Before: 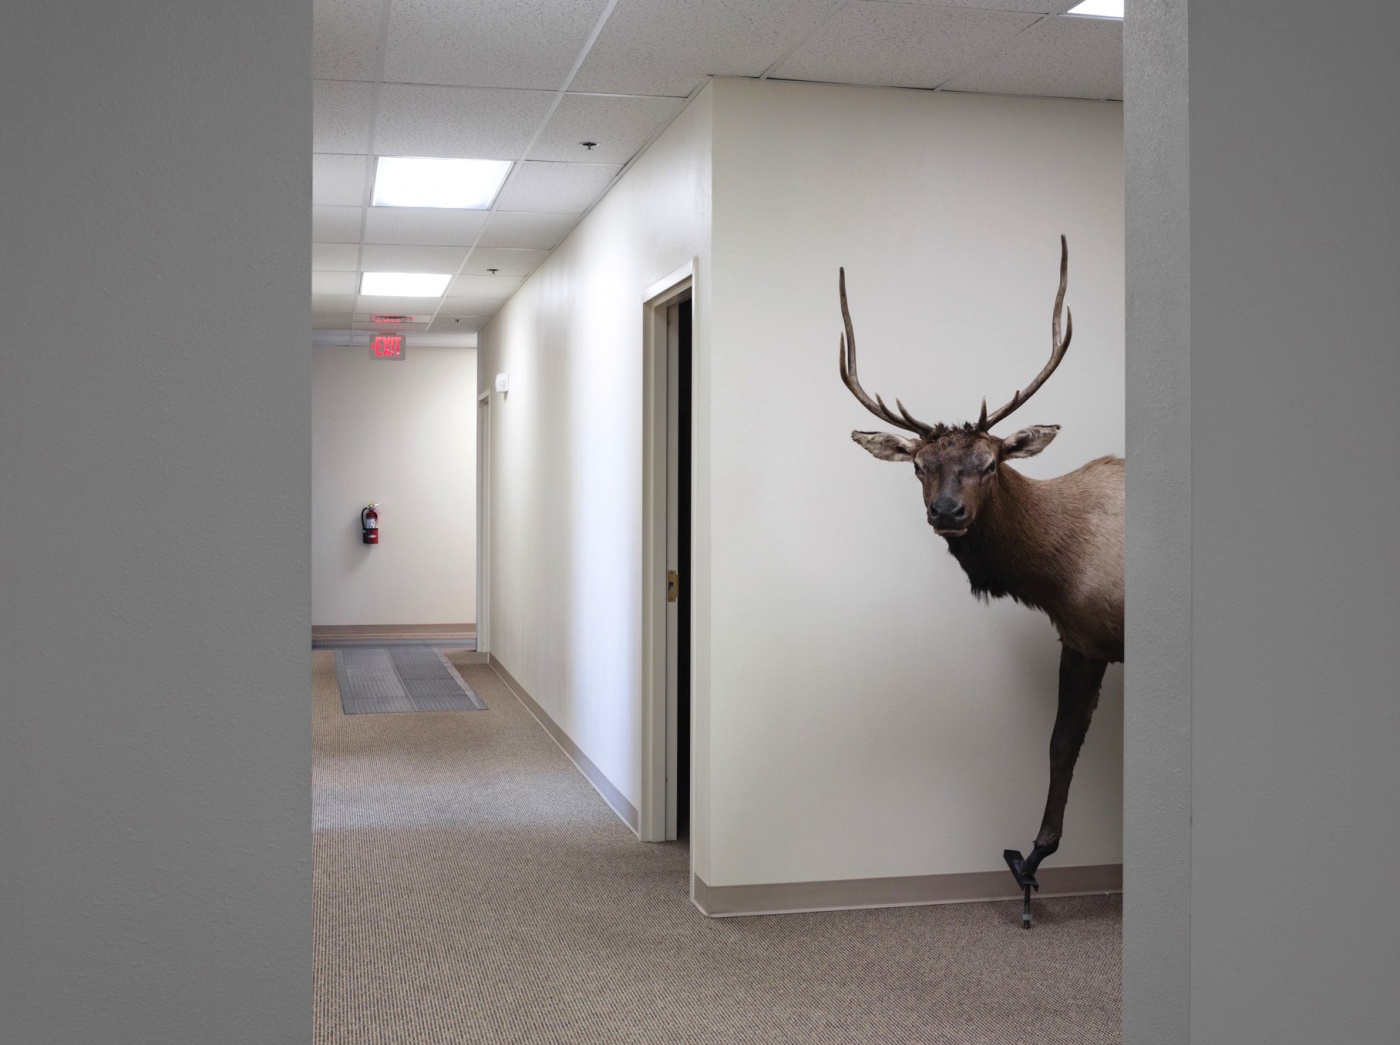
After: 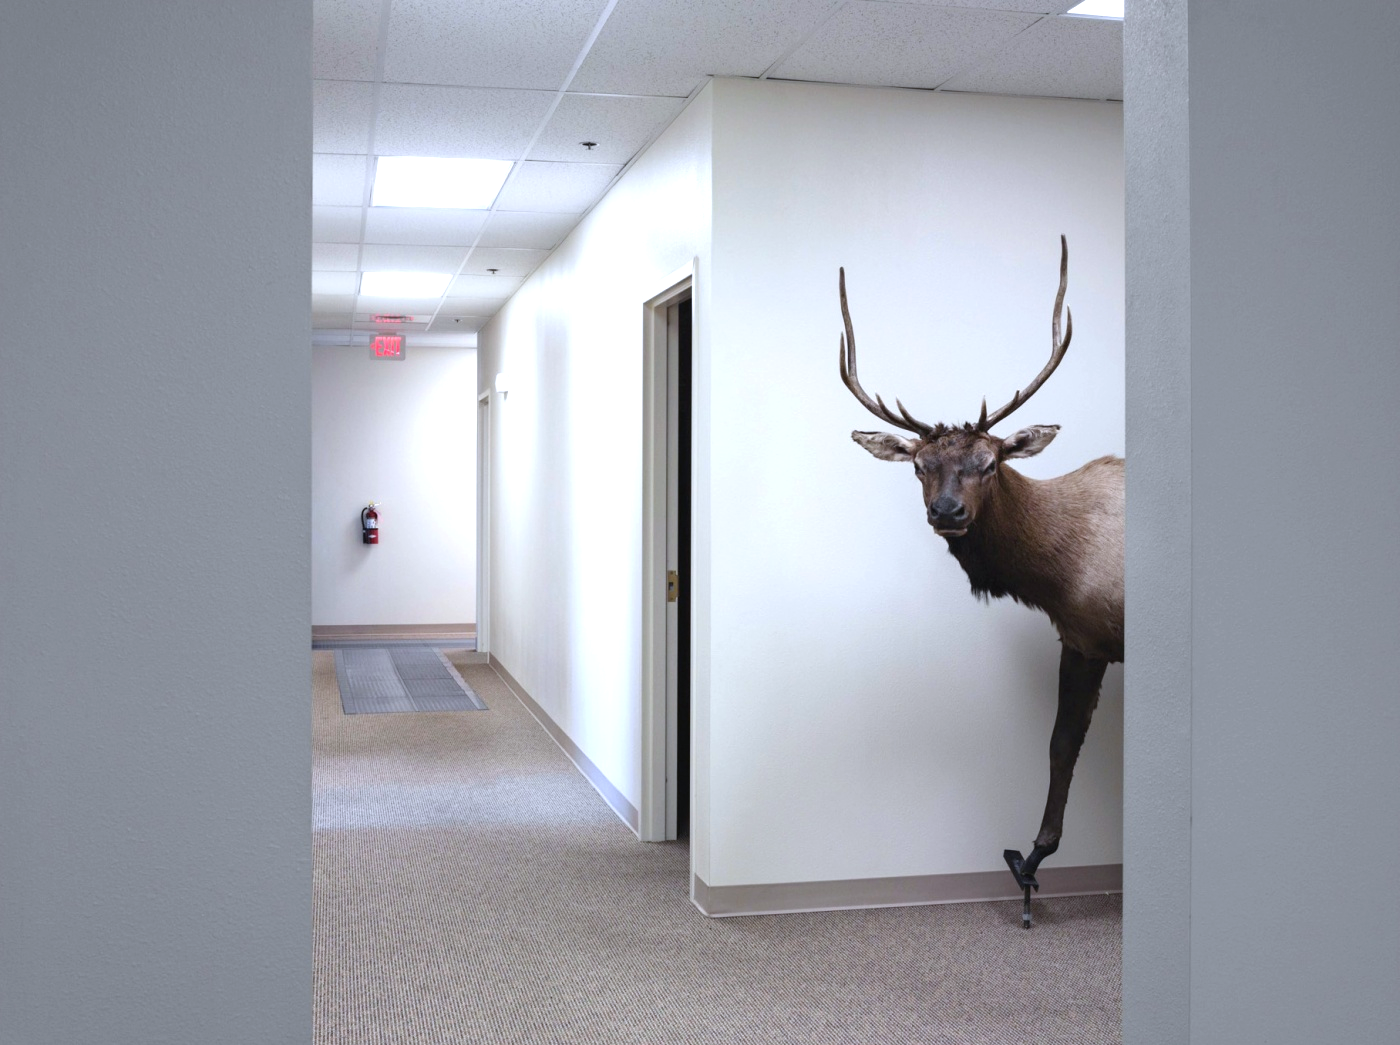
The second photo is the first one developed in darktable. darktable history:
white balance: red 0.954, blue 1.079
exposure: exposure 0.6 EV, compensate highlight preservation false
